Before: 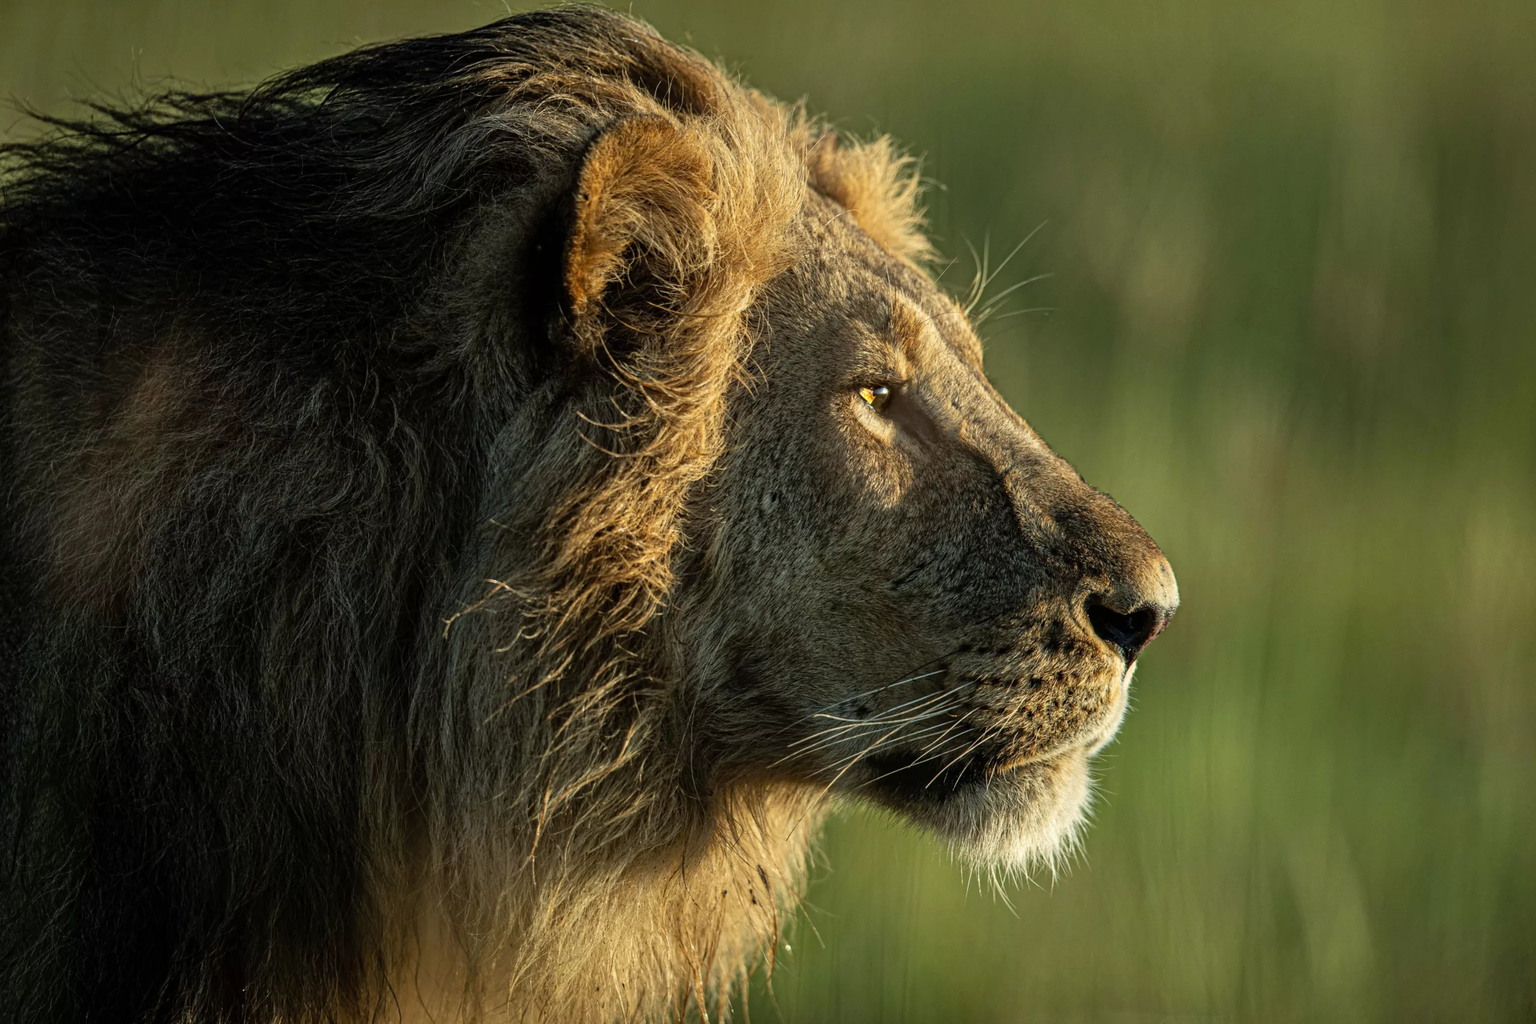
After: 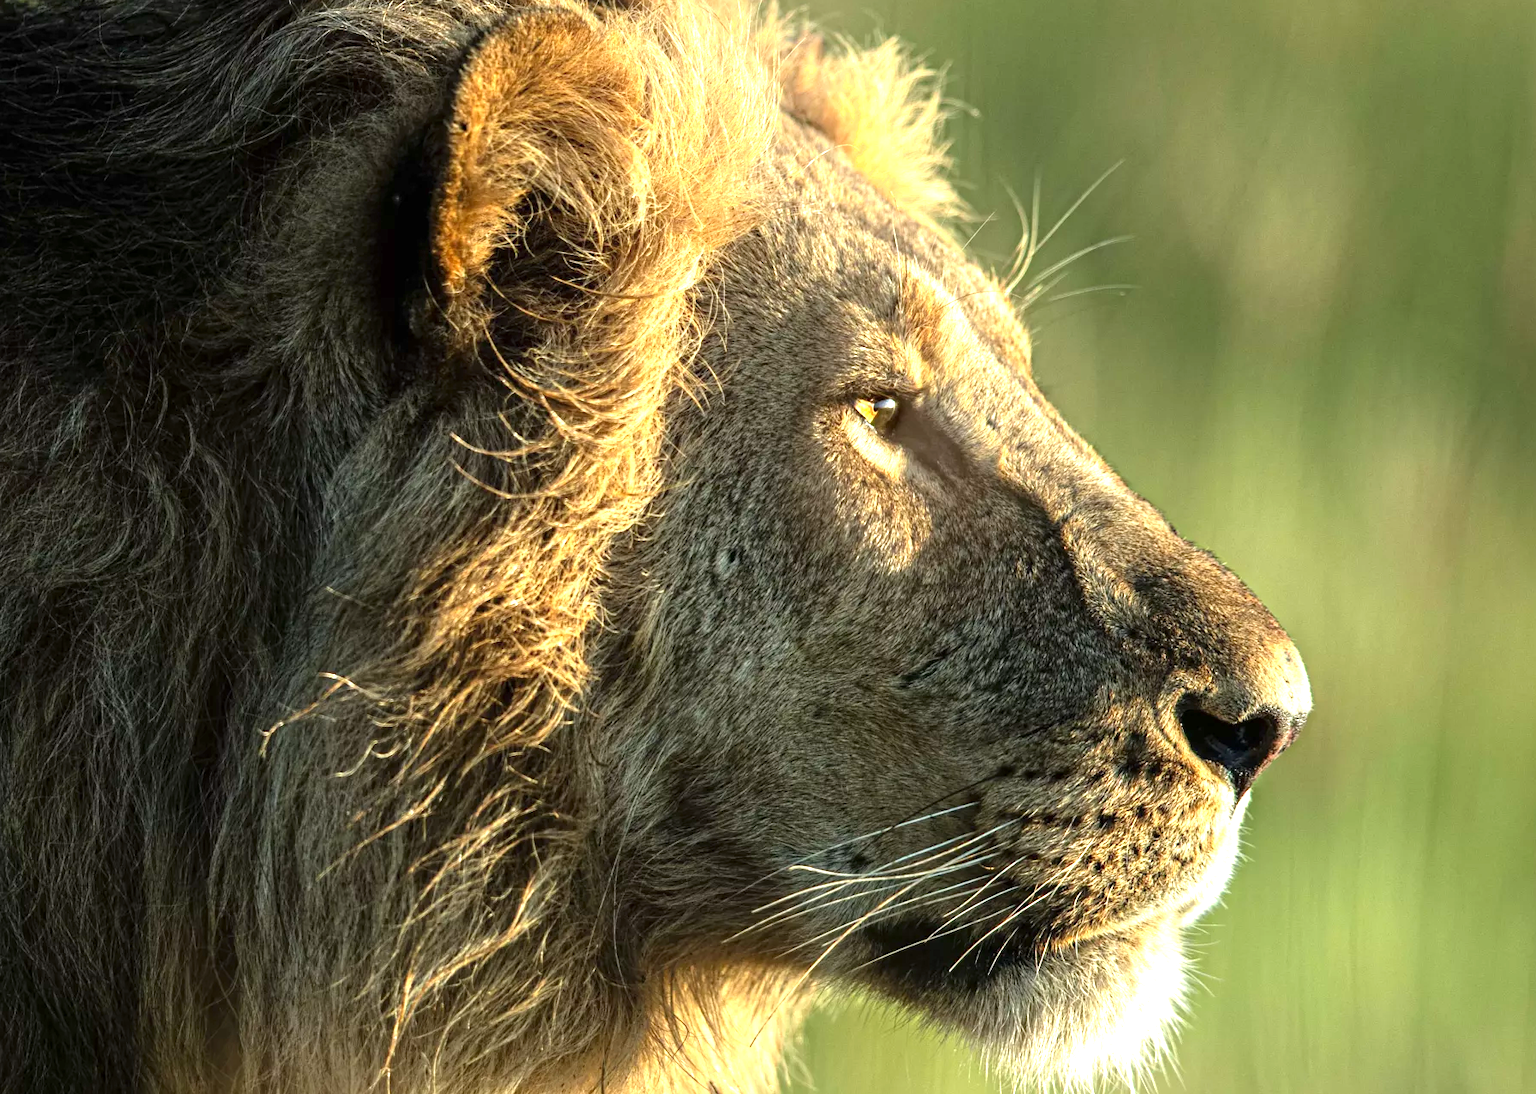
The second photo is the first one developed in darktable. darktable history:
crop and rotate: left 17.046%, top 10.659%, right 12.989%, bottom 14.553%
exposure: exposure 1.25 EV, compensate exposure bias true, compensate highlight preservation false
shadows and highlights: shadows -23.08, highlights 46.15, soften with gaussian
rotate and perspective: automatic cropping original format, crop left 0, crop top 0
